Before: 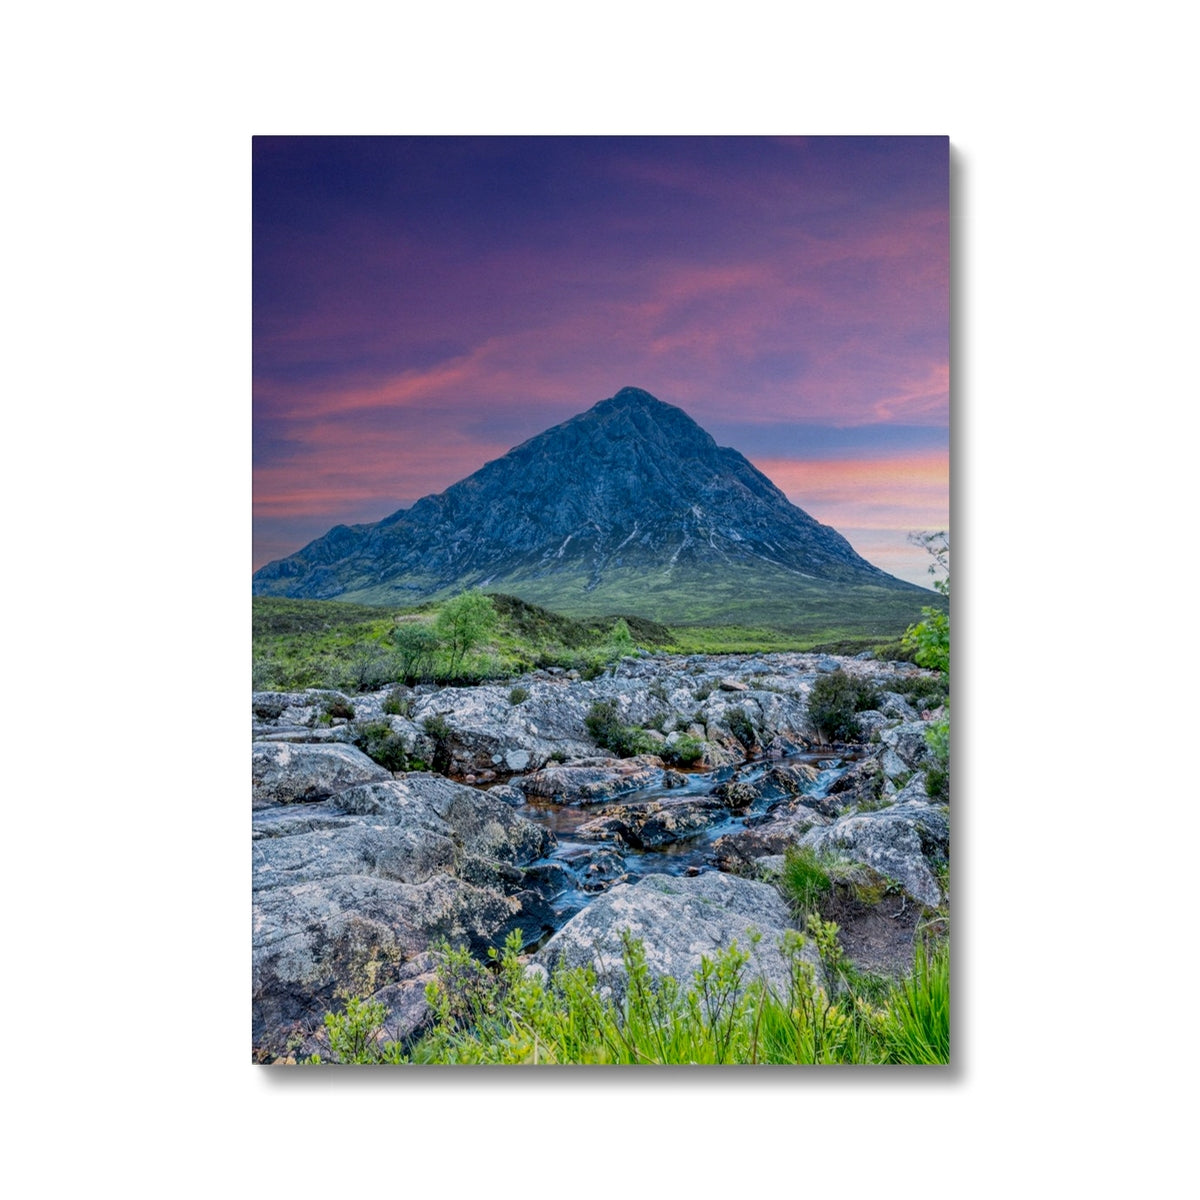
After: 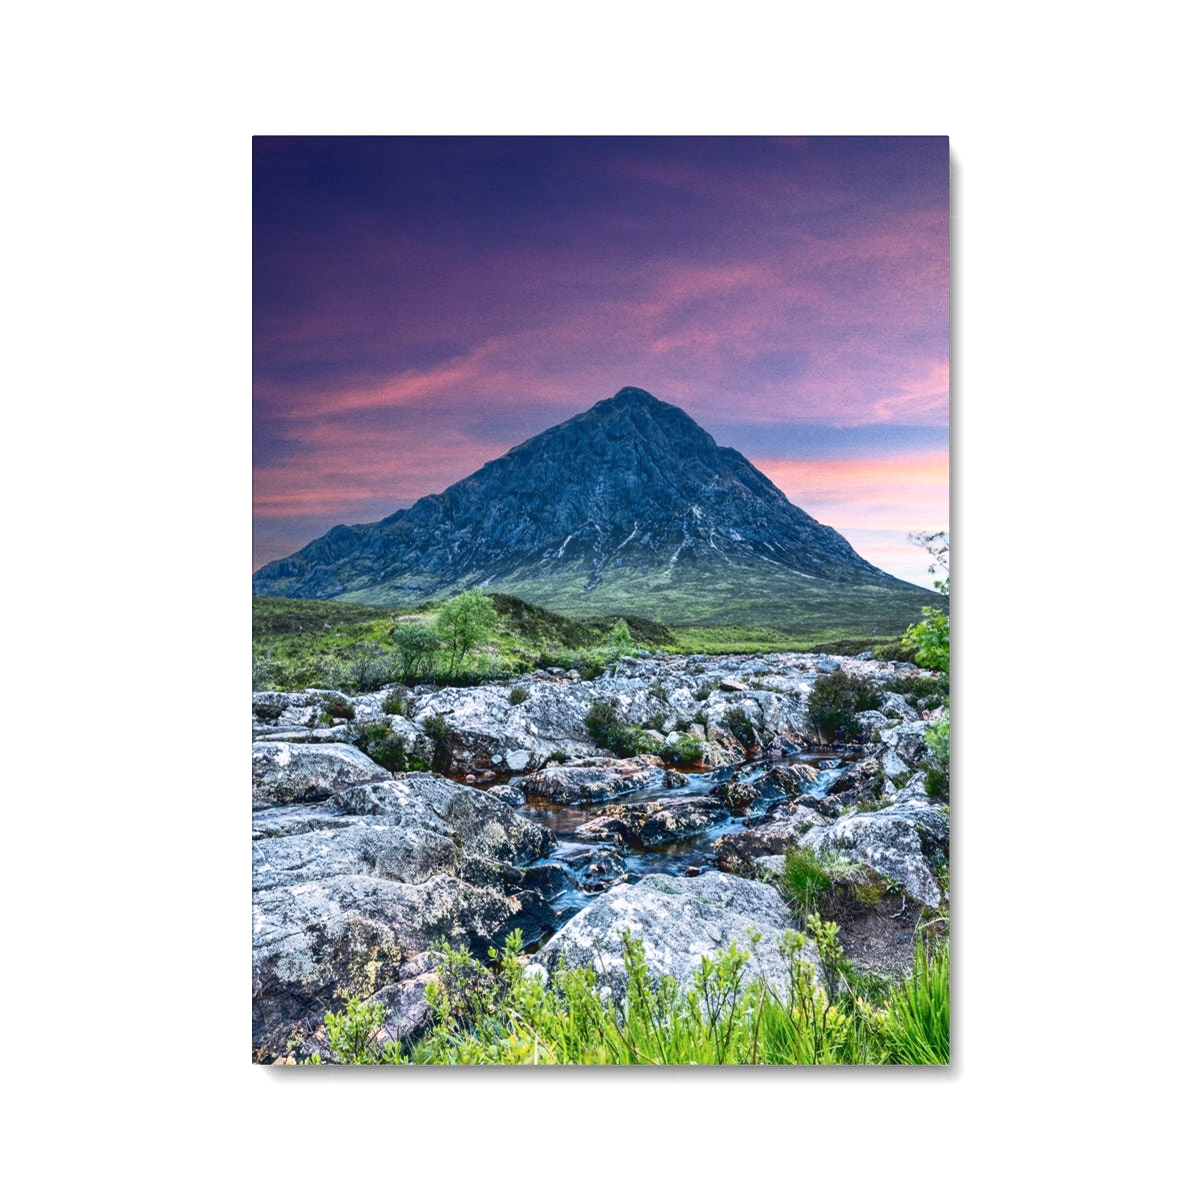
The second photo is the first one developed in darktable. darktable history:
tone curve: curves: ch0 [(0, 0.081) (0.483, 0.453) (0.881, 0.992)]
exposure: black level correction 0, exposure 0.3 EV, compensate highlight preservation false
shadows and highlights: shadows -12.5, white point adjustment 4, highlights 28.33
filmic rgb: black relative exposure -7.5 EV, white relative exposure 5 EV, hardness 3.31, contrast 1.3, contrast in shadows safe
